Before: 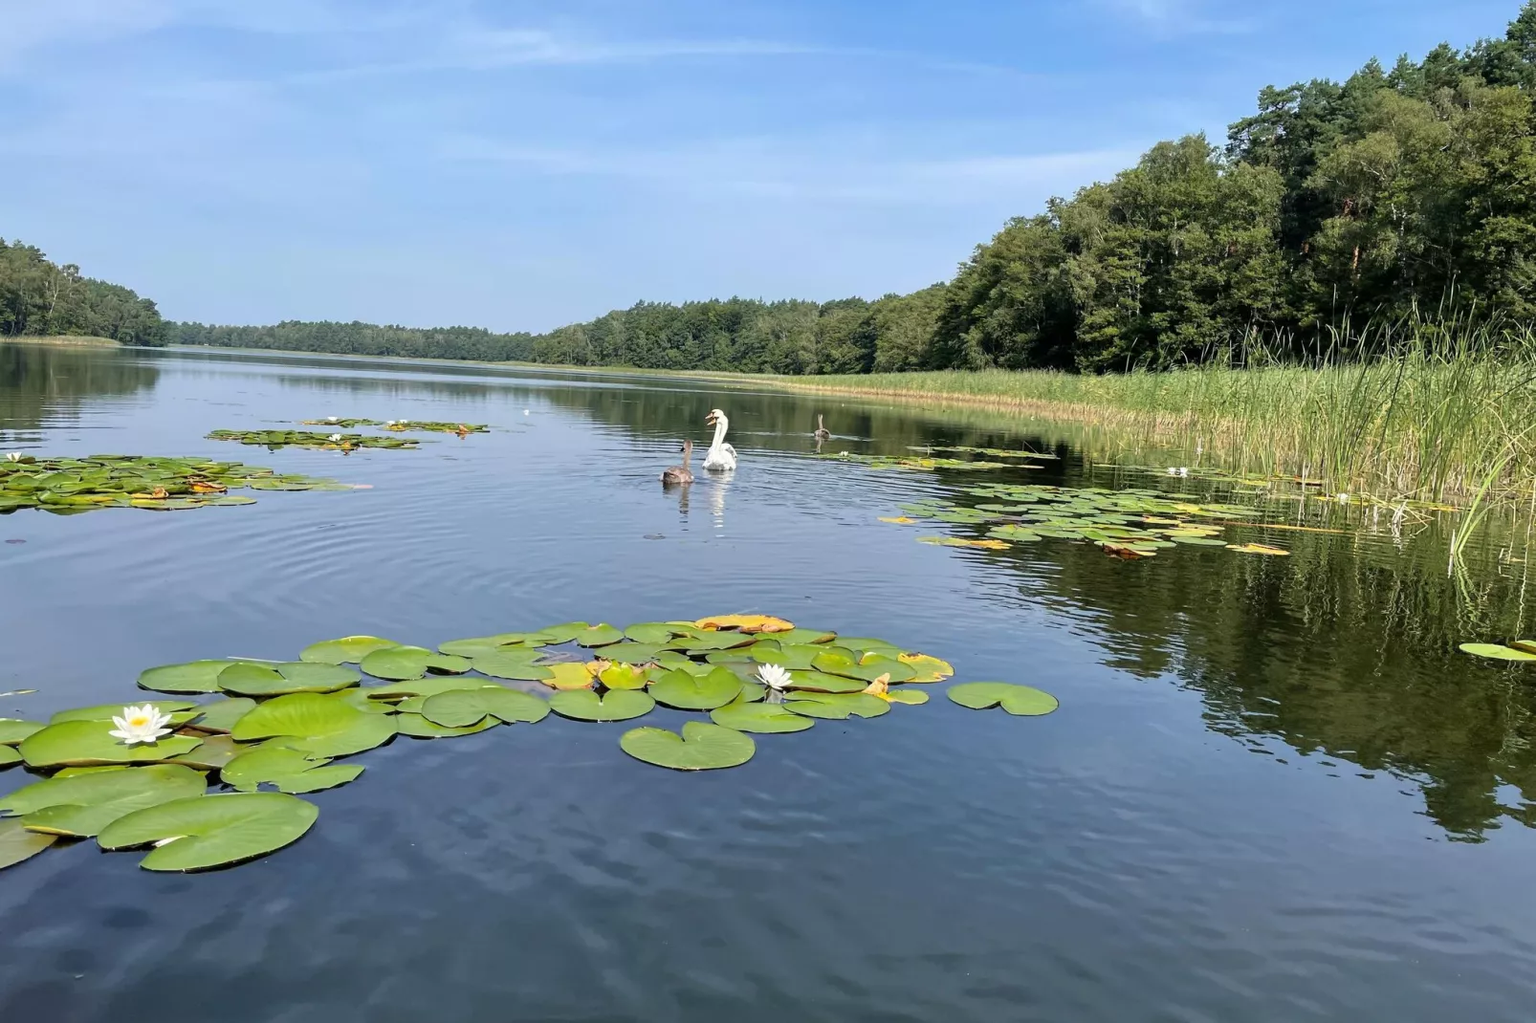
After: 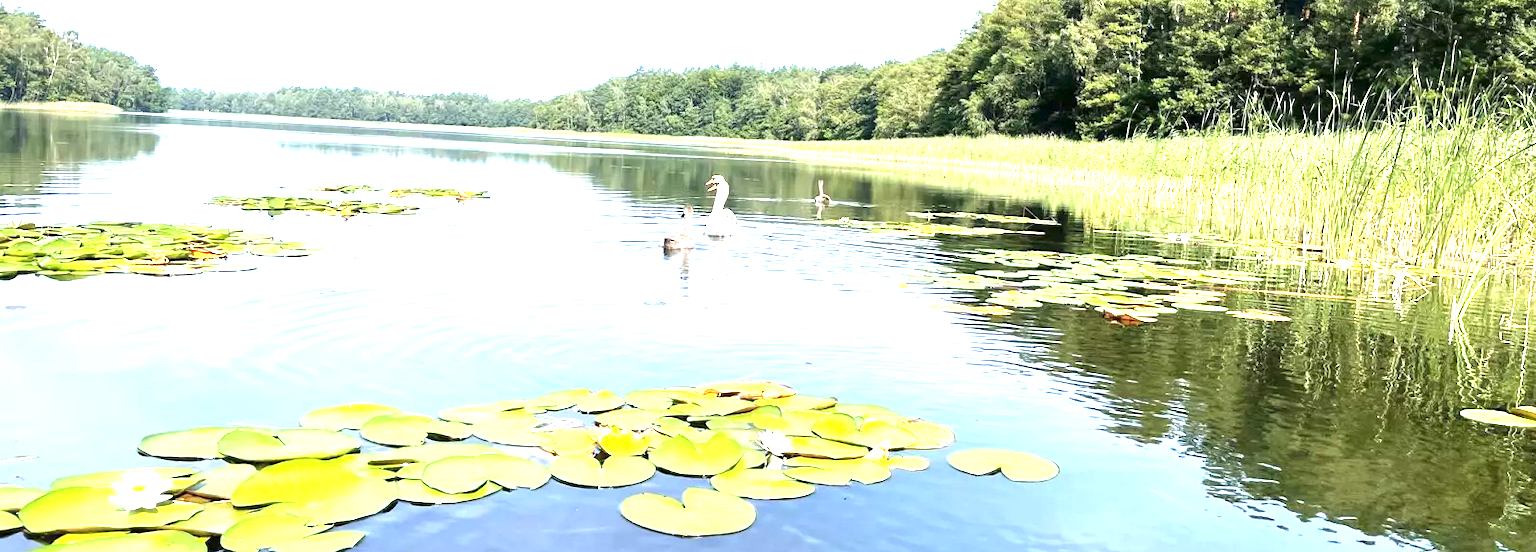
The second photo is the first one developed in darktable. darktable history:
crop and rotate: top 22.933%, bottom 23.079%
levels: mode automatic, levels [0, 0.476, 0.951]
exposure: exposure 2 EV, compensate exposure bias true, compensate highlight preservation false
